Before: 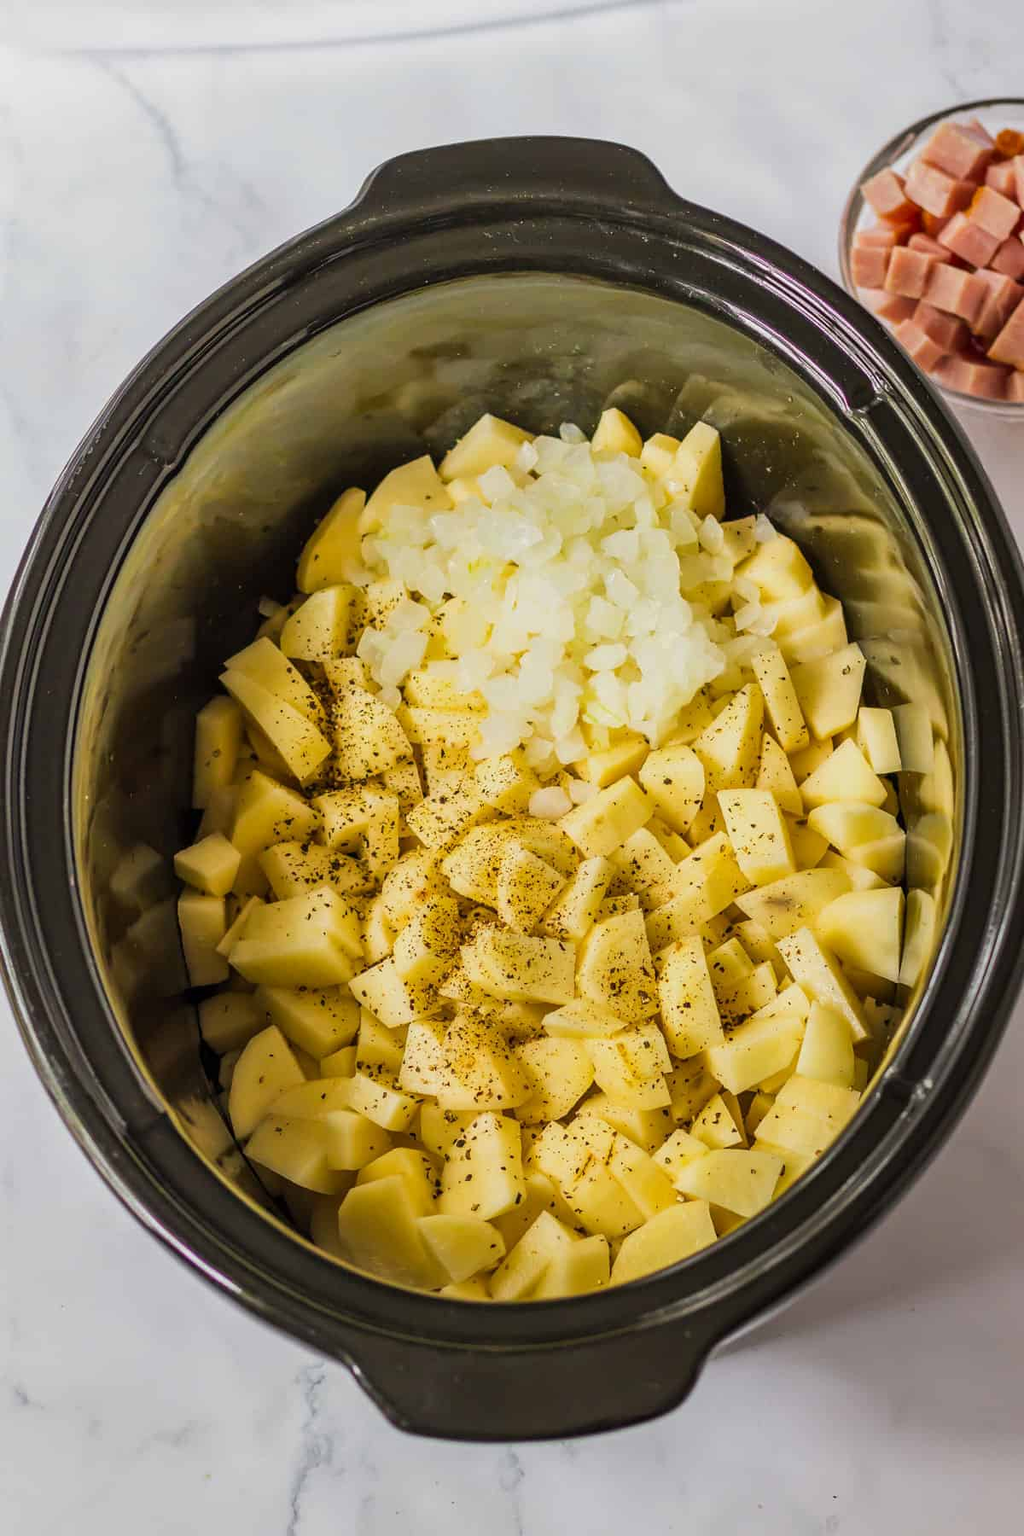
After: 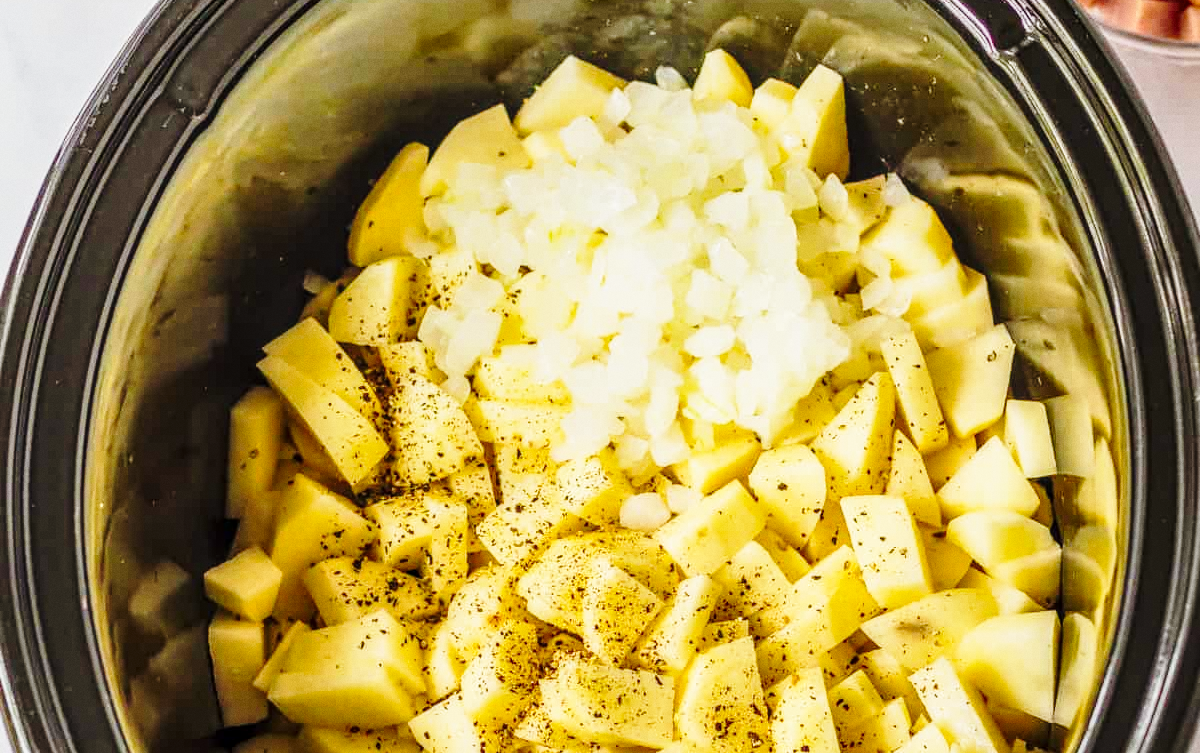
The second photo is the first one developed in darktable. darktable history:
crop and rotate: top 23.84%, bottom 34.294%
grain: coarseness 0.09 ISO, strength 16.61%
local contrast: on, module defaults
base curve: curves: ch0 [(0, 0) (0.028, 0.03) (0.121, 0.232) (0.46, 0.748) (0.859, 0.968) (1, 1)], preserve colors none
